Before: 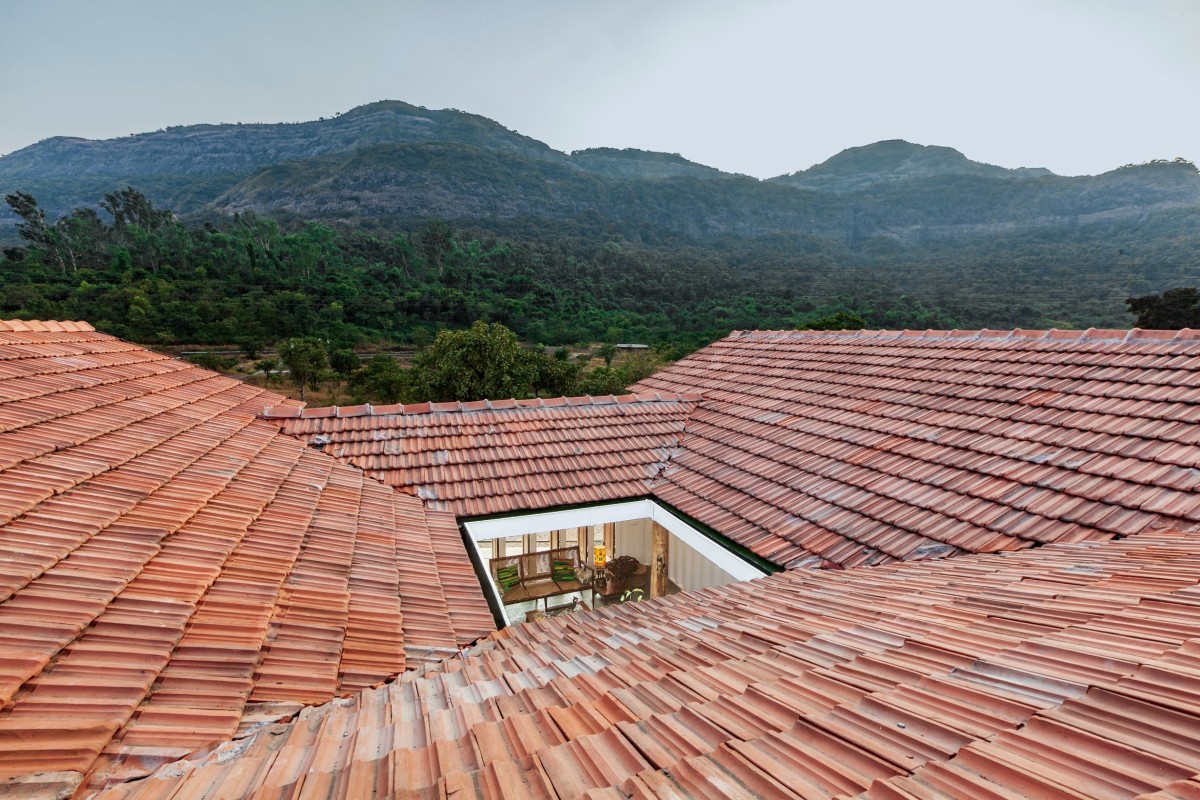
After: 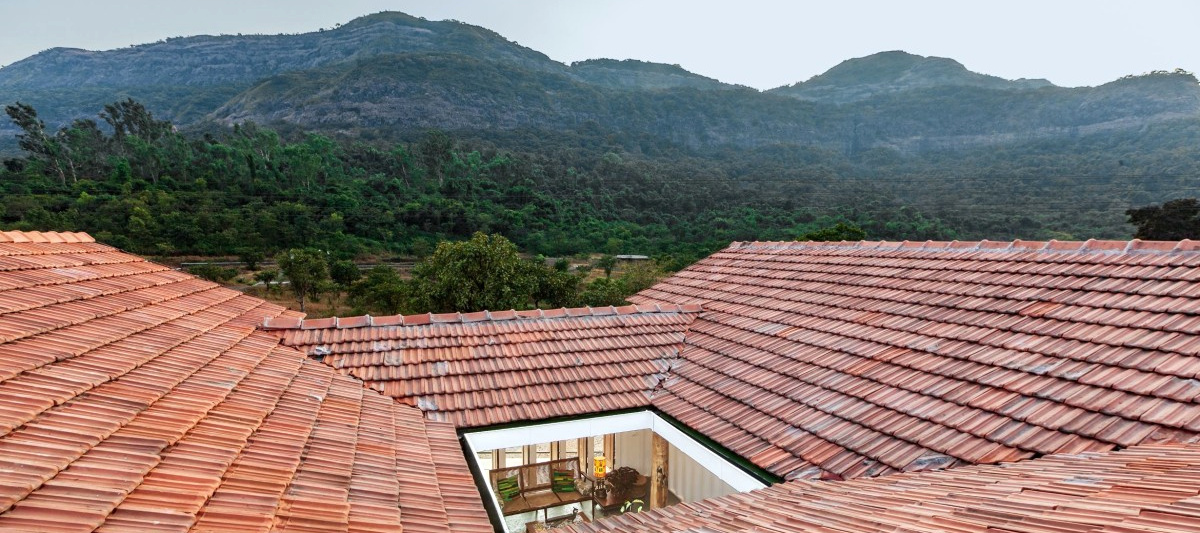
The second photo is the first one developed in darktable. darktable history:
crop: top 11.166%, bottom 22.168%
exposure: exposure 0.2 EV, compensate highlight preservation false
